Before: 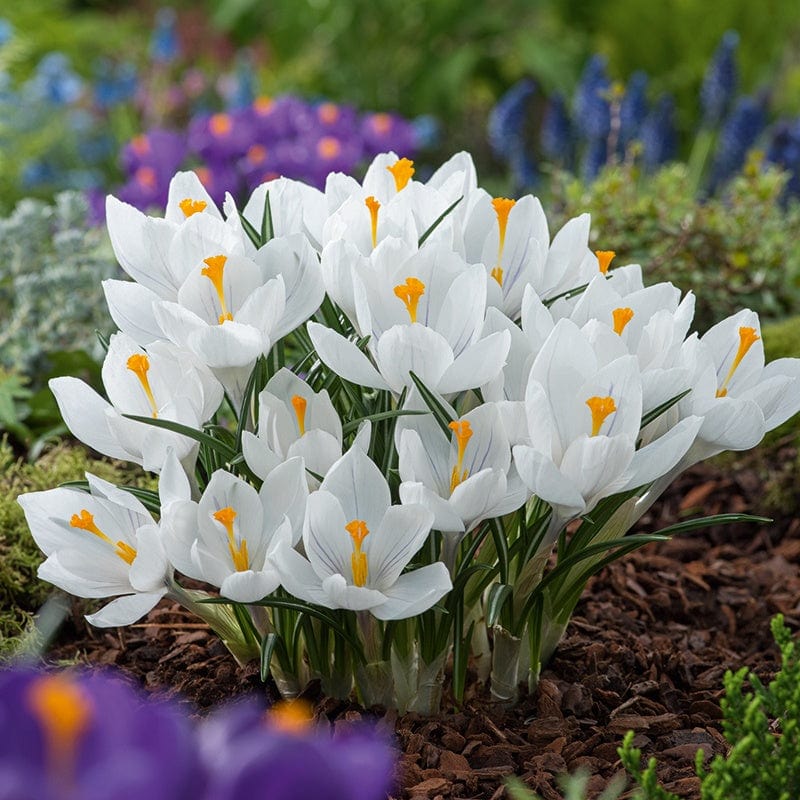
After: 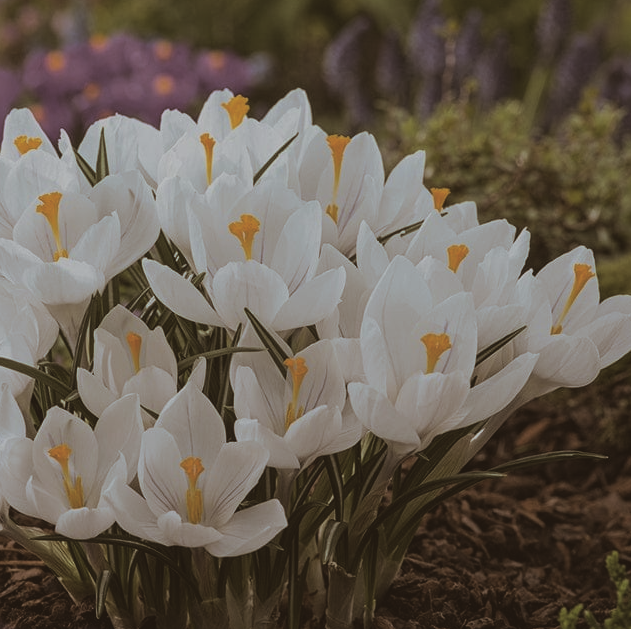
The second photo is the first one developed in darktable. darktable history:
split-toning: shadows › hue 32.4°, shadows › saturation 0.51, highlights › hue 180°, highlights › saturation 0, balance -60.17, compress 55.19%
crop and rotate: left 20.74%, top 7.912%, right 0.375%, bottom 13.378%
exposure: black level correction -0.016, exposure -1.018 EV, compensate highlight preservation false
